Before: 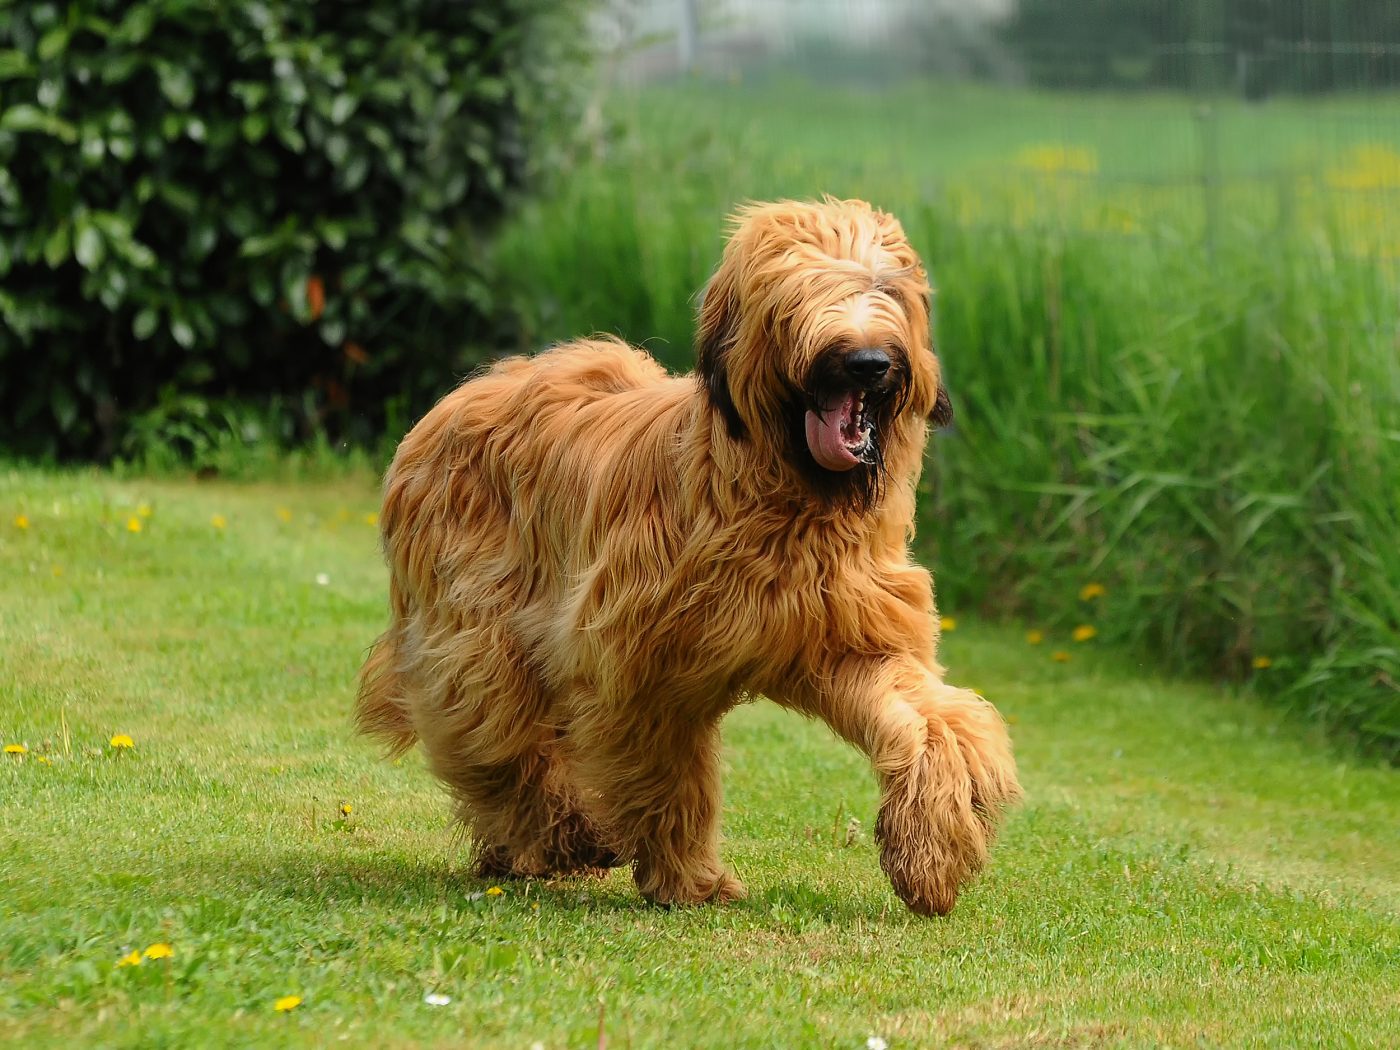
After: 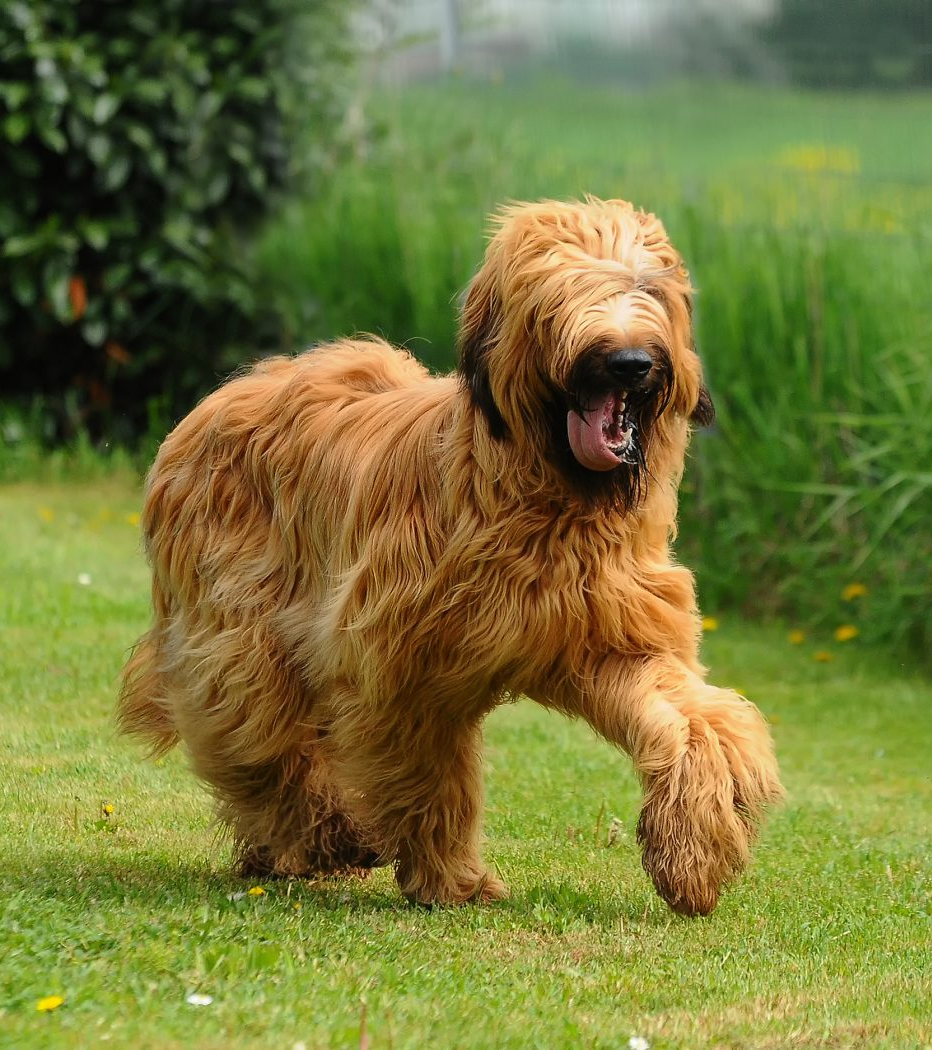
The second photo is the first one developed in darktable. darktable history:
crop: left 17.066%, right 16.353%
